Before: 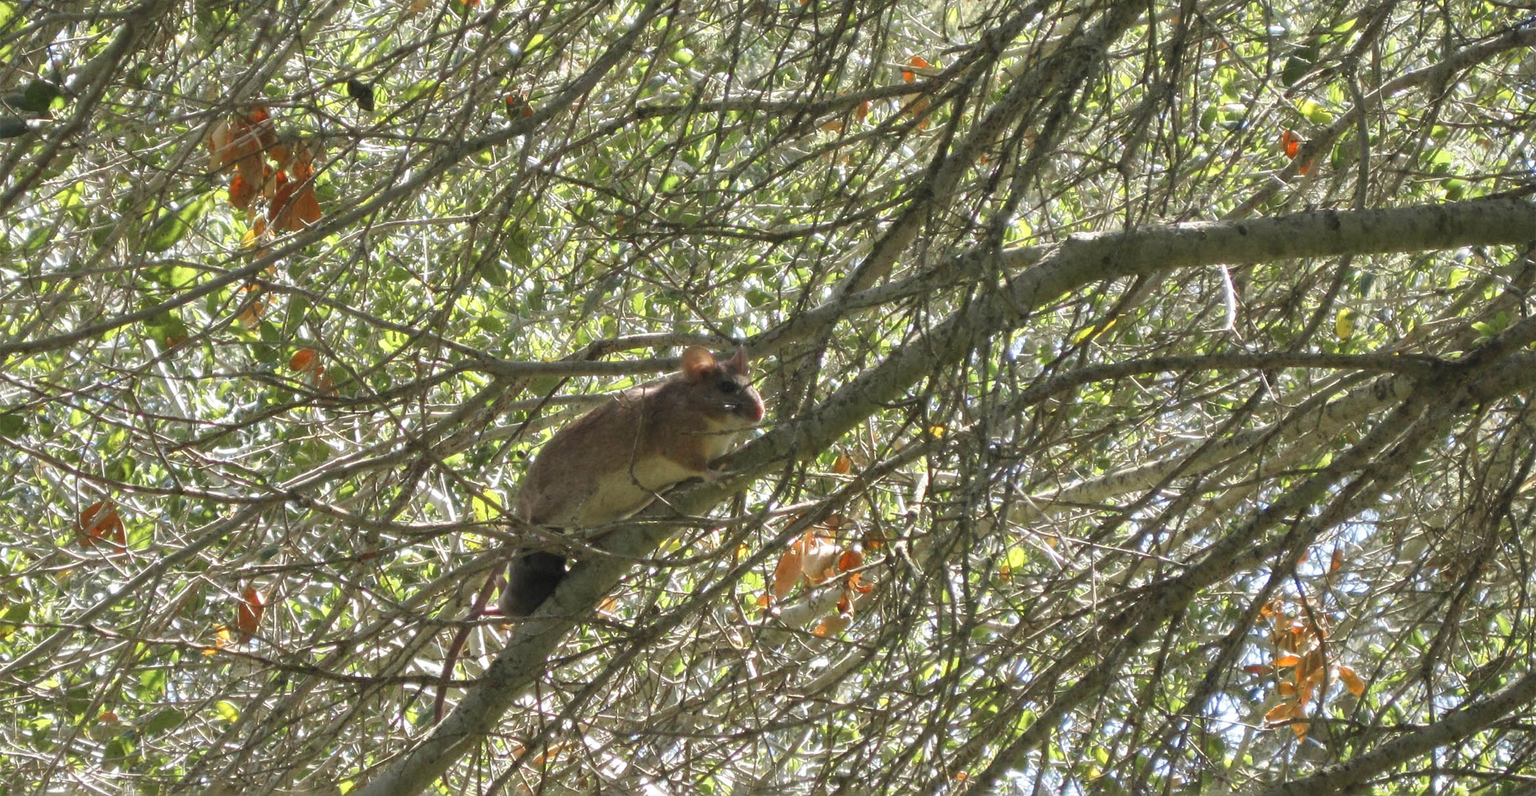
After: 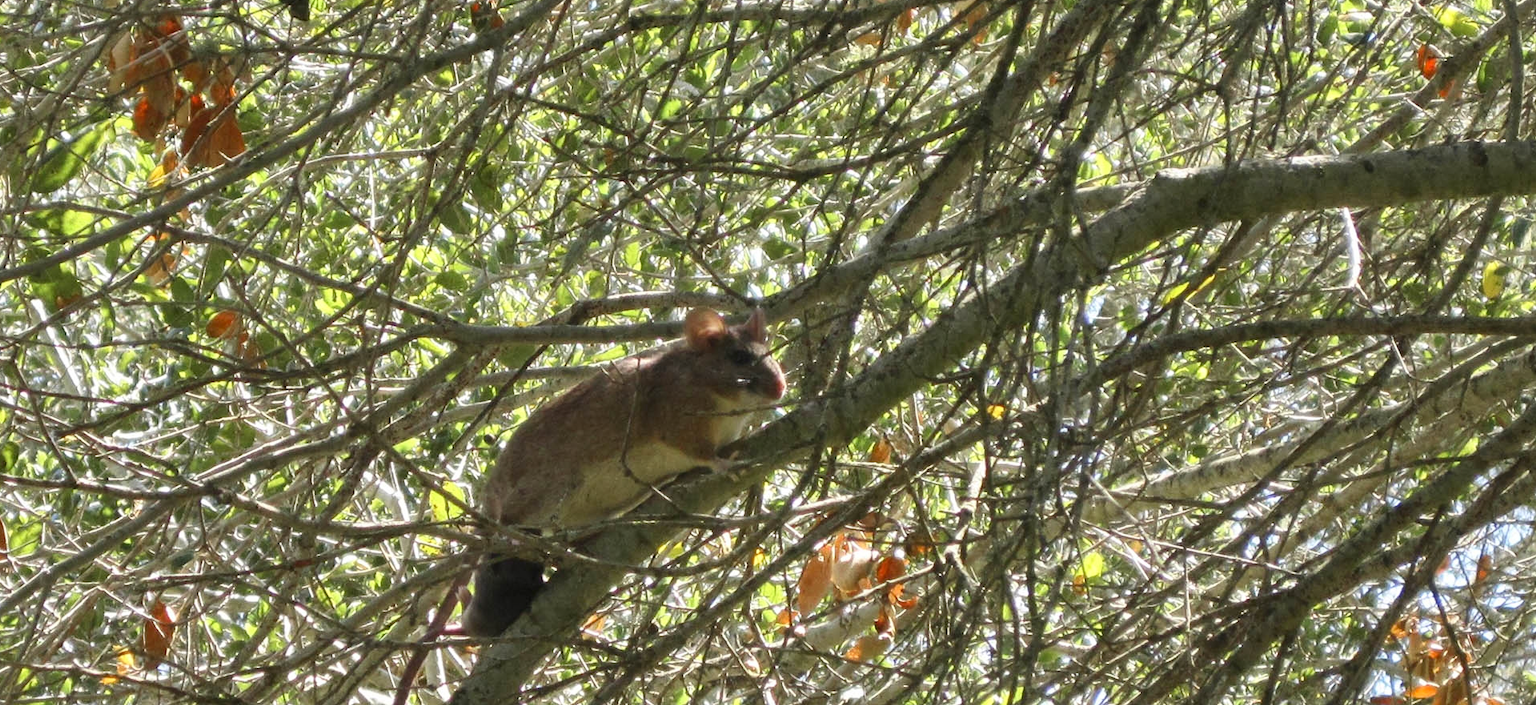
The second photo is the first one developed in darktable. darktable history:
contrast brightness saturation: contrast 0.15, brightness -0.01, saturation 0.1
crop: left 7.856%, top 11.836%, right 10.12%, bottom 15.387%
